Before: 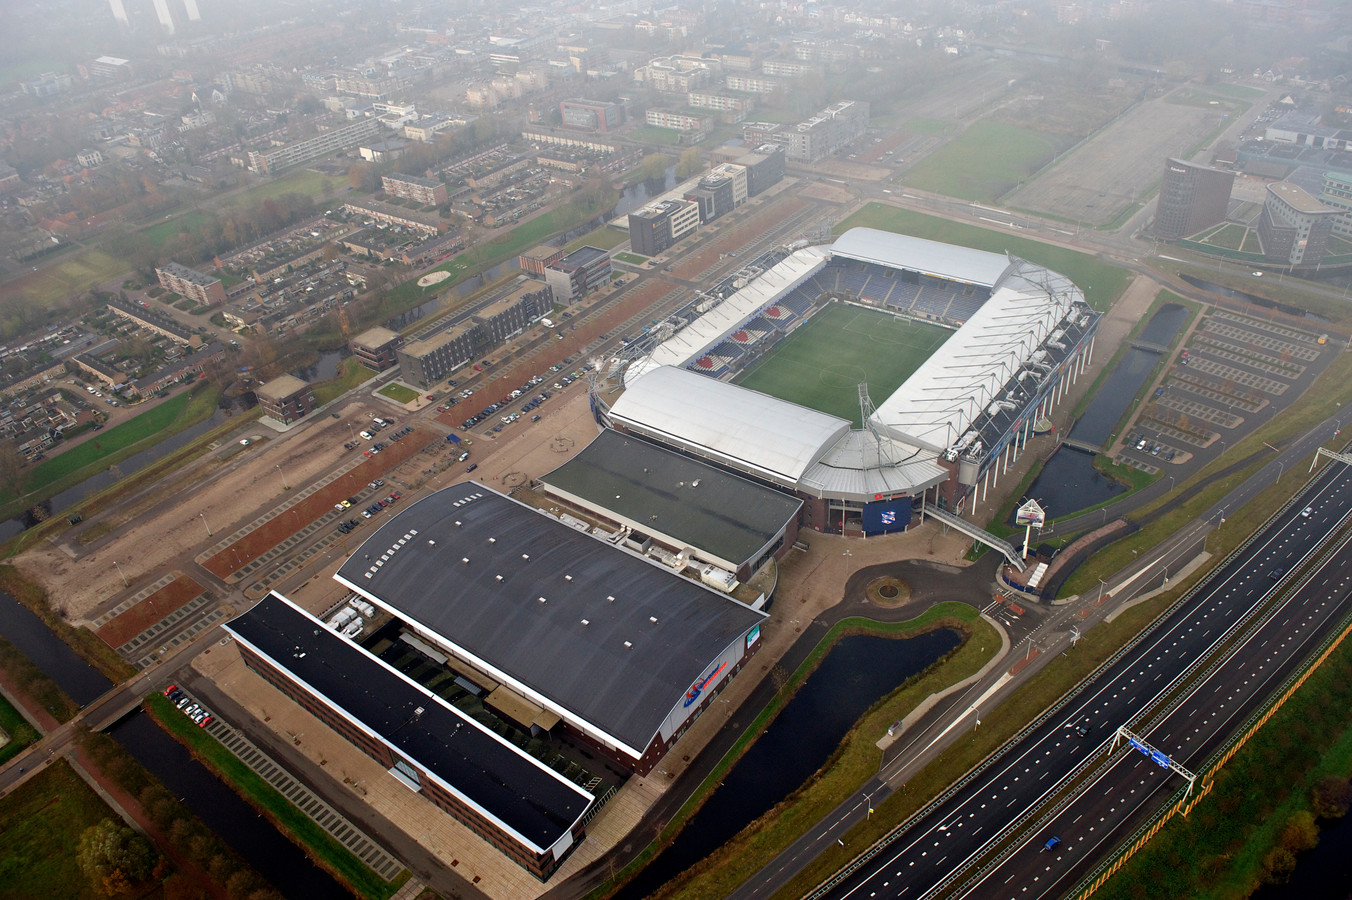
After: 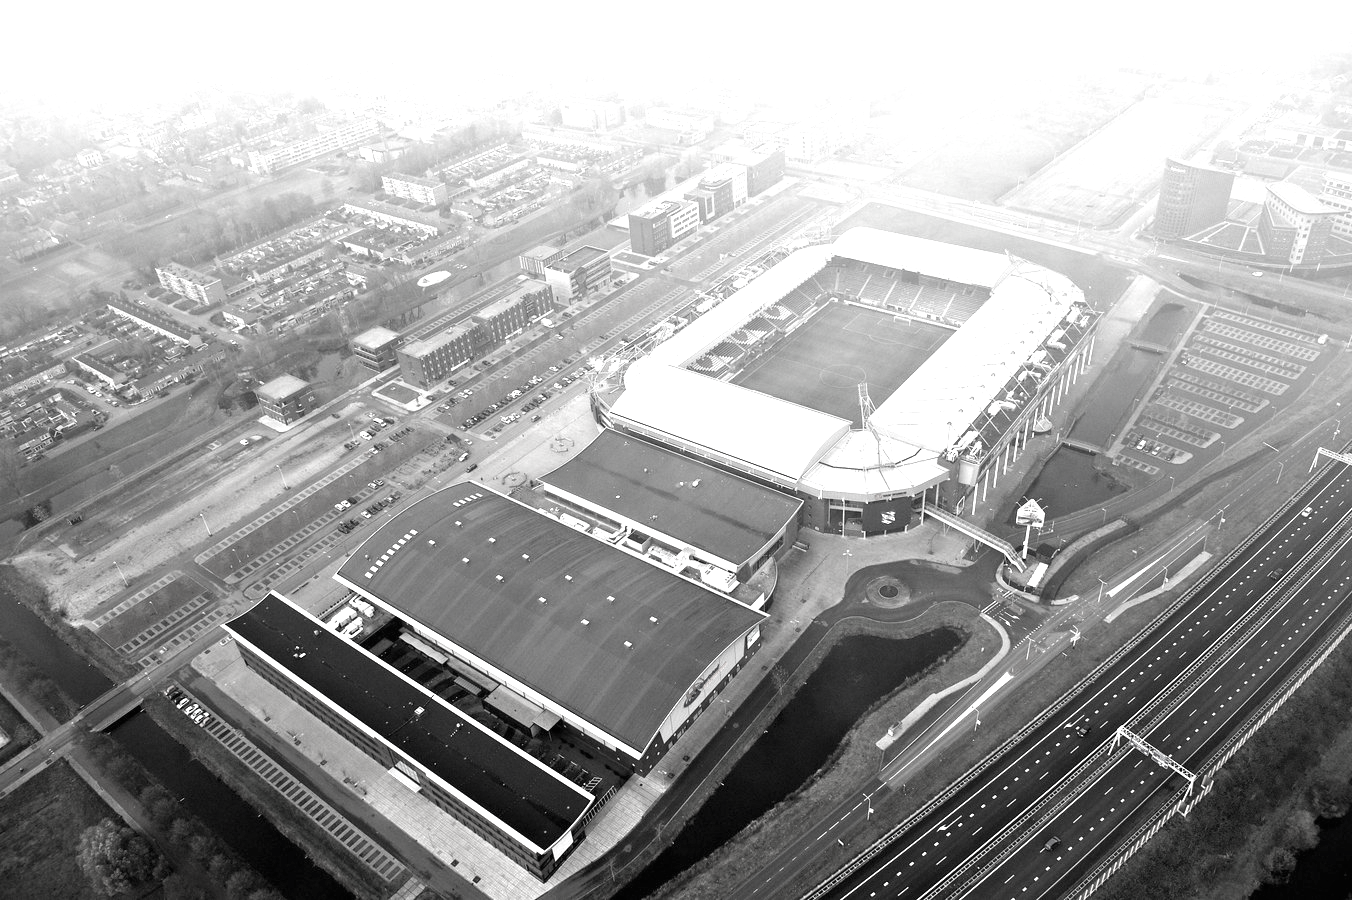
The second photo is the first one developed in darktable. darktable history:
contrast brightness saturation: saturation -0.983
exposure: black level correction 0, exposure 1.472 EV, compensate highlight preservation false
